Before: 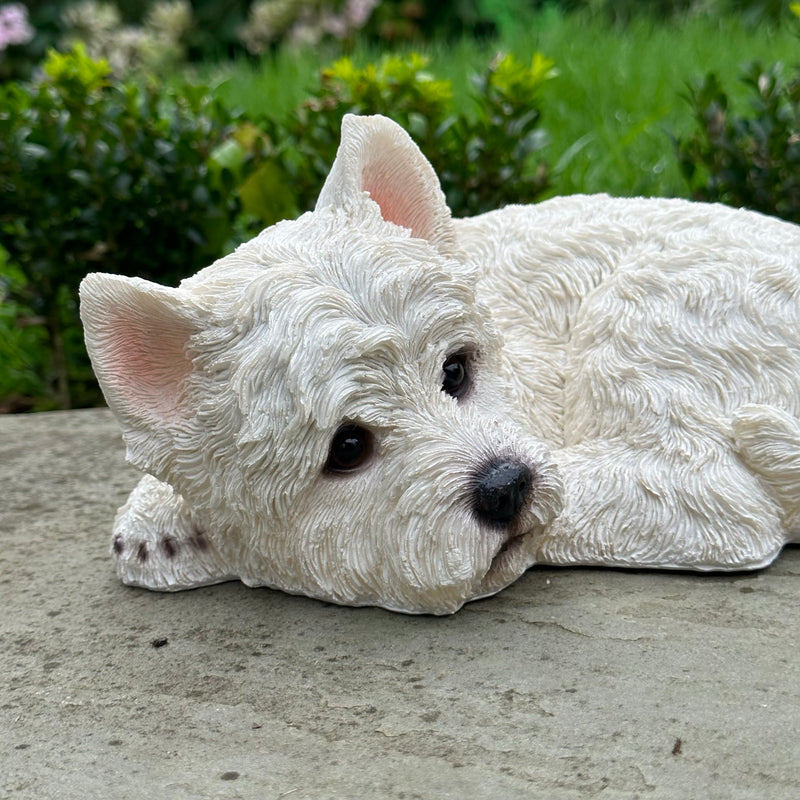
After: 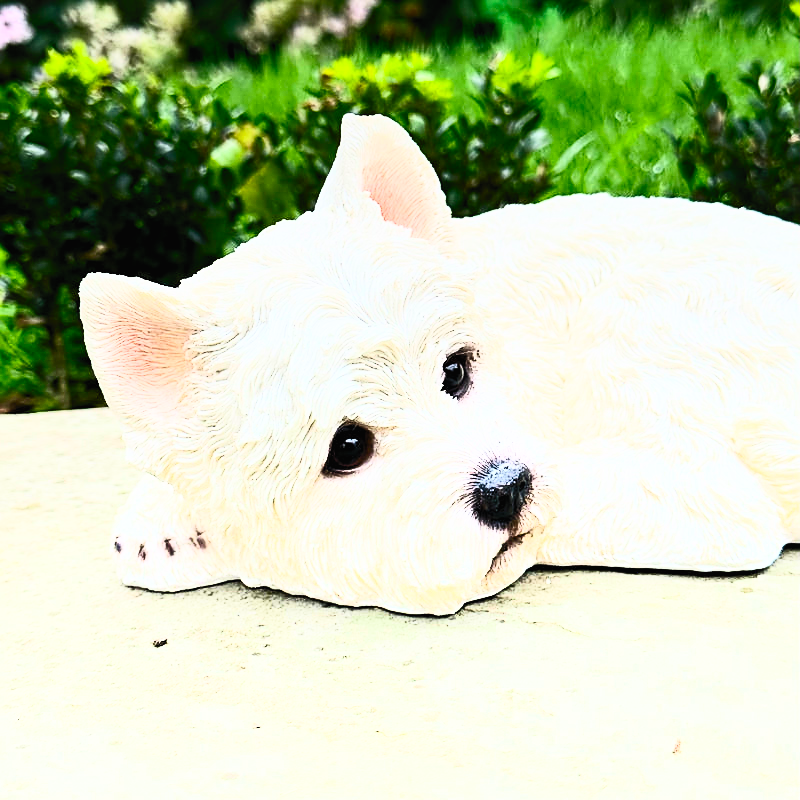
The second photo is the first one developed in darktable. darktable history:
graduated density: density -3.9 EV
contrast brightness saturation: contrast 0.83, brightness 0.59, saturation 0.59
filmic rgb: black relative exposure -6.82 EV, white relative exposure 5.89 EV, hardness 2.71
sharpen: on, module defaults
